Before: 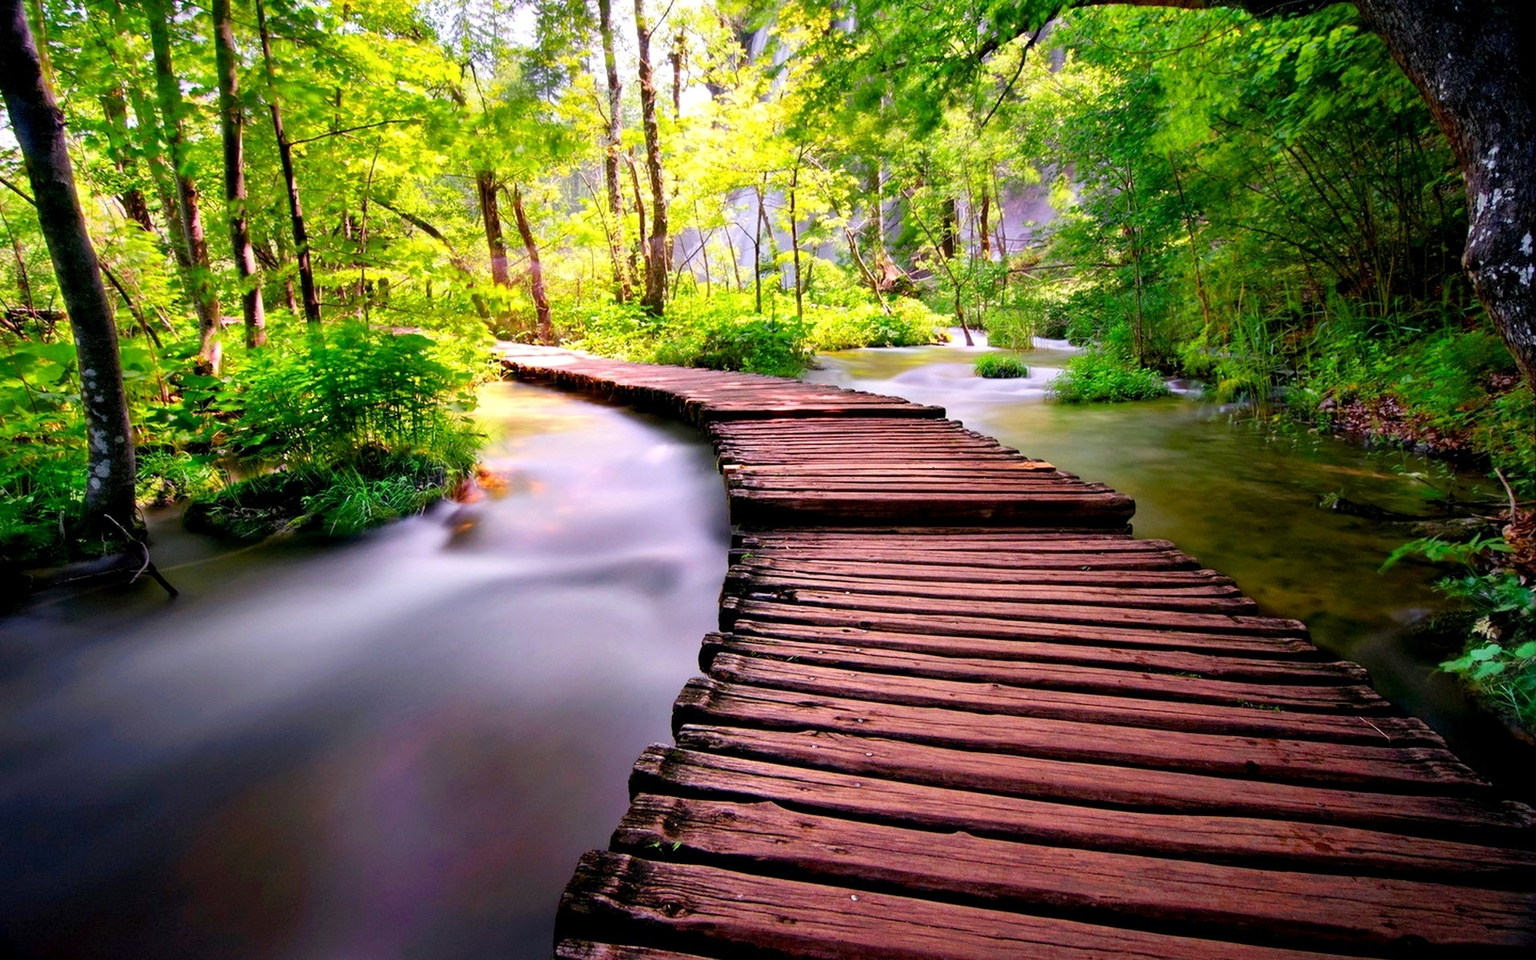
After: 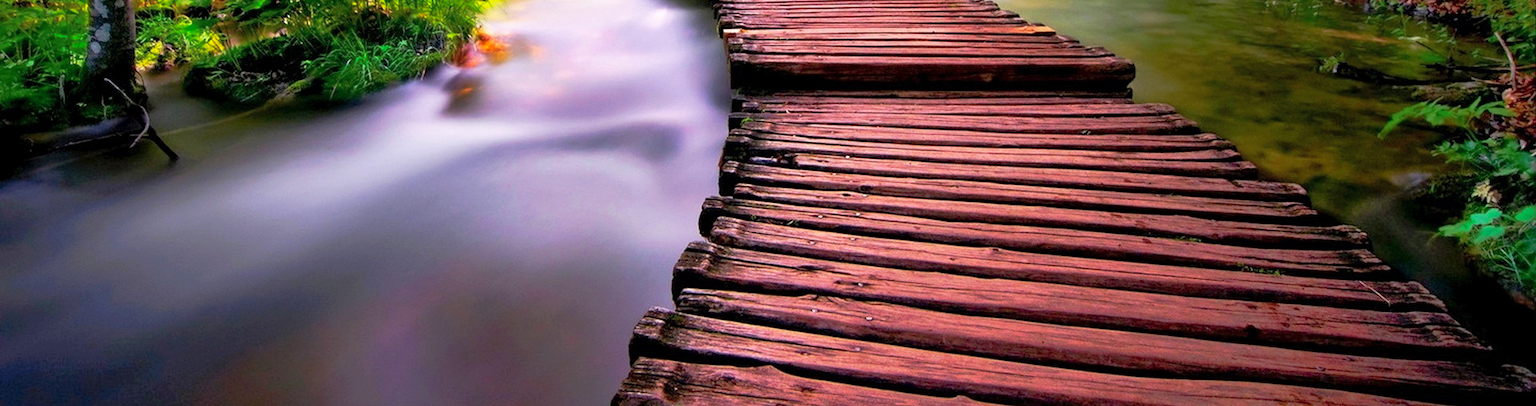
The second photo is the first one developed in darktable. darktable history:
base curve: curves: ch0 [(0, 0) (0.257, 0.25) (0.482, 0.586) (0.757, 0.871) (1, 1)], exposure shift 0.01, preserve colors none
shadows and highlights: highlights color adjustment 56.14%
crop: top 45.454%, bottom 12.147%
